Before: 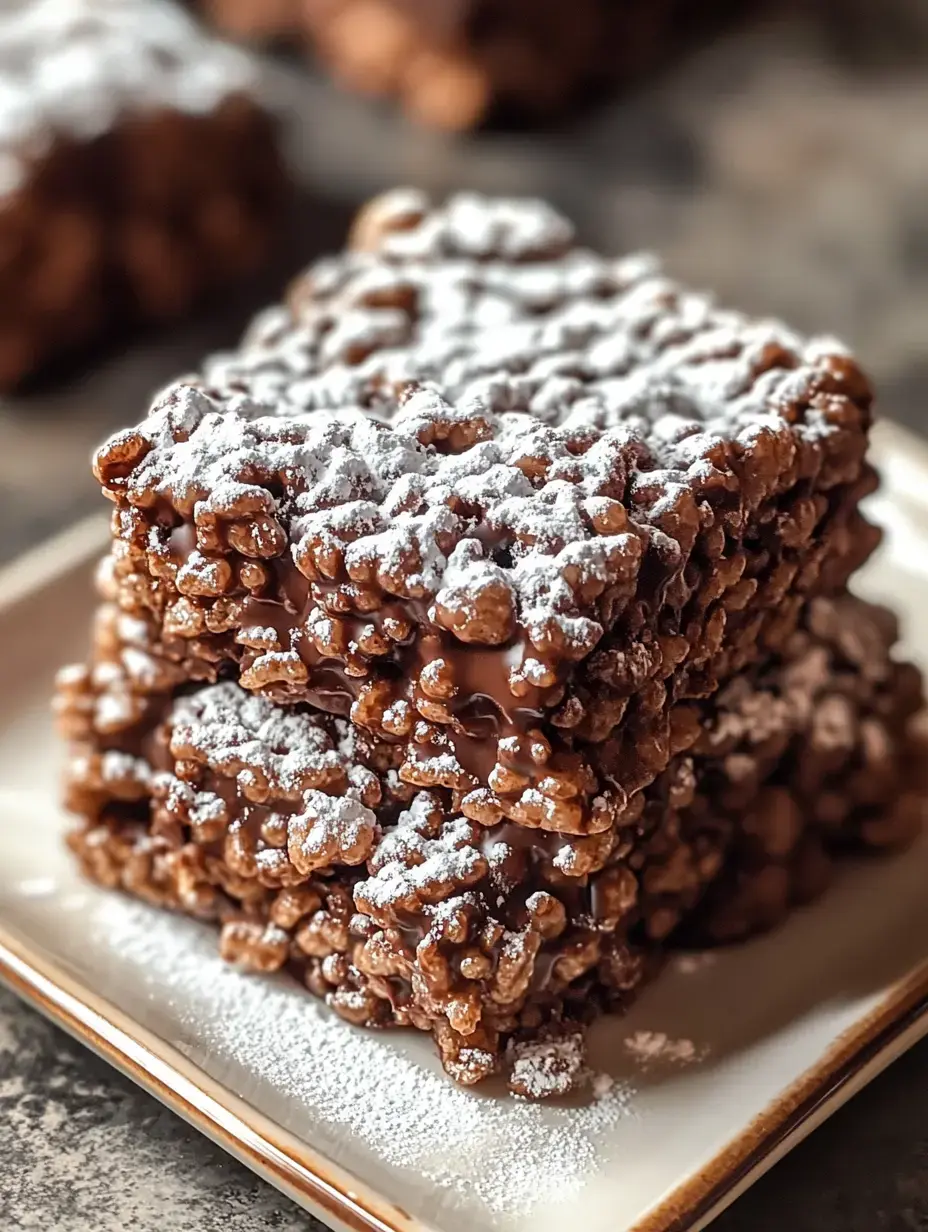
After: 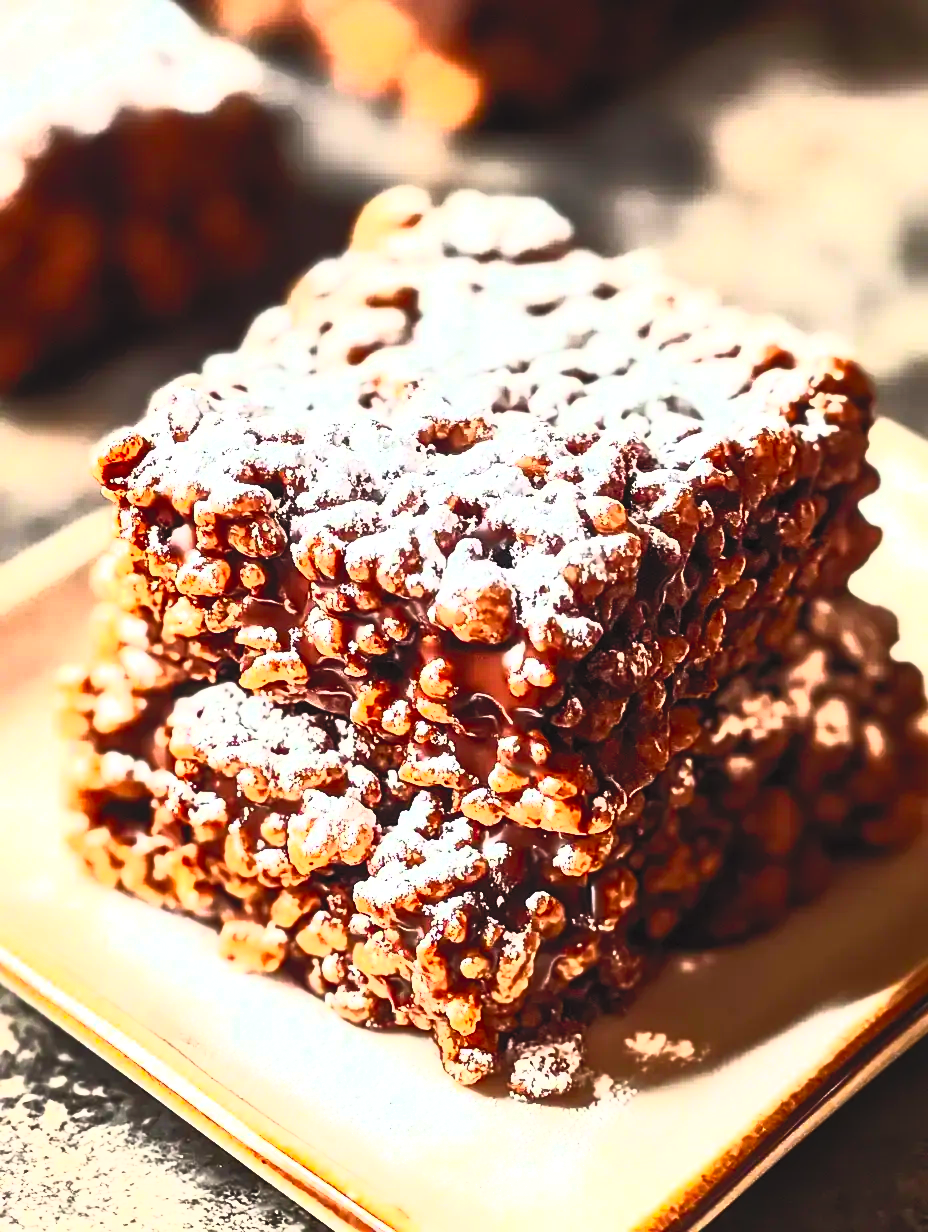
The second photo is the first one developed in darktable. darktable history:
contrast brightness saturation: contrast 1, brightness 1, saturation 1
tone equalizer: -8 EV -0.75 EV, -7 EV -0.7 EV, -6 EV -0.6 EV, -5 EV -0.4 EV, -3 EV 0.4 EV, -2 EV 0.6 EV, -1 EV 0.7 EV, +0 EV 0.75 EV, edges refinement/feathering 500, mask exposure compensation -1.57 EV, preserve details no
